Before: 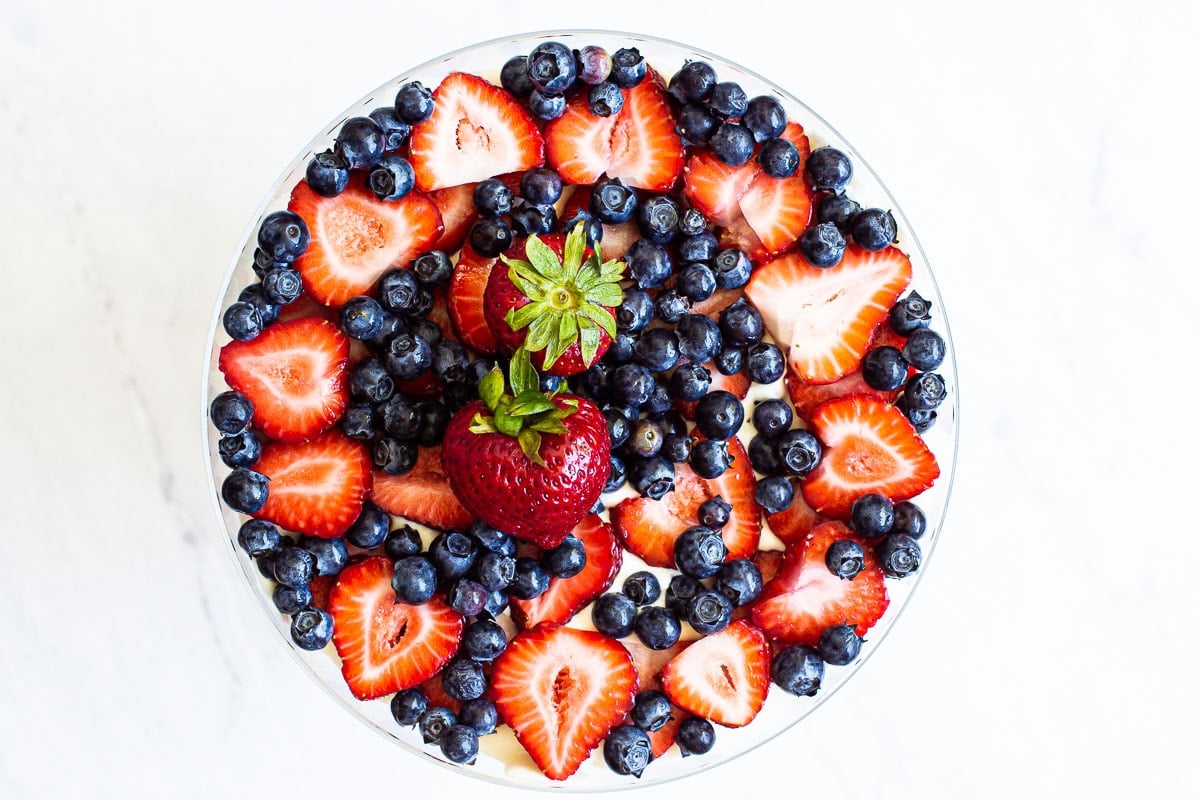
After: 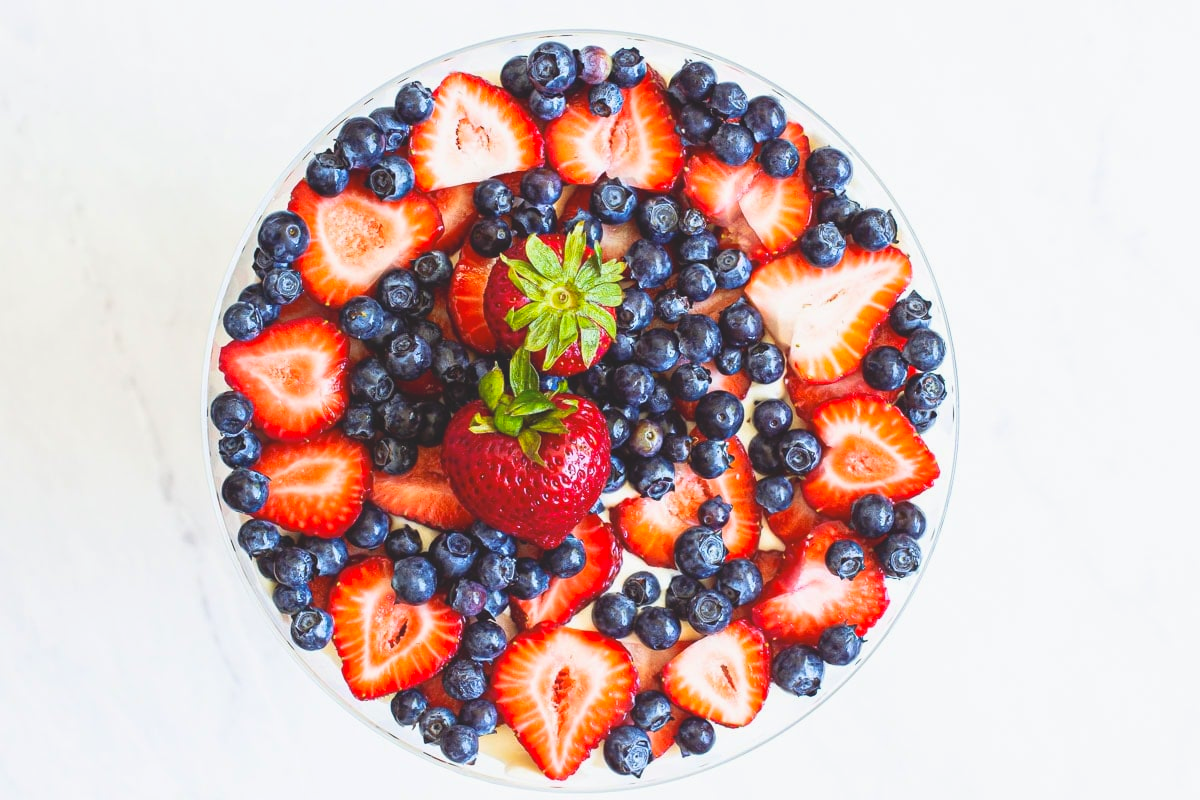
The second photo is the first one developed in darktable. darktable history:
contrast brightness saturation: contrast -0.281
exposure: exposure 0.607 EV, compensate highlight preservation false
